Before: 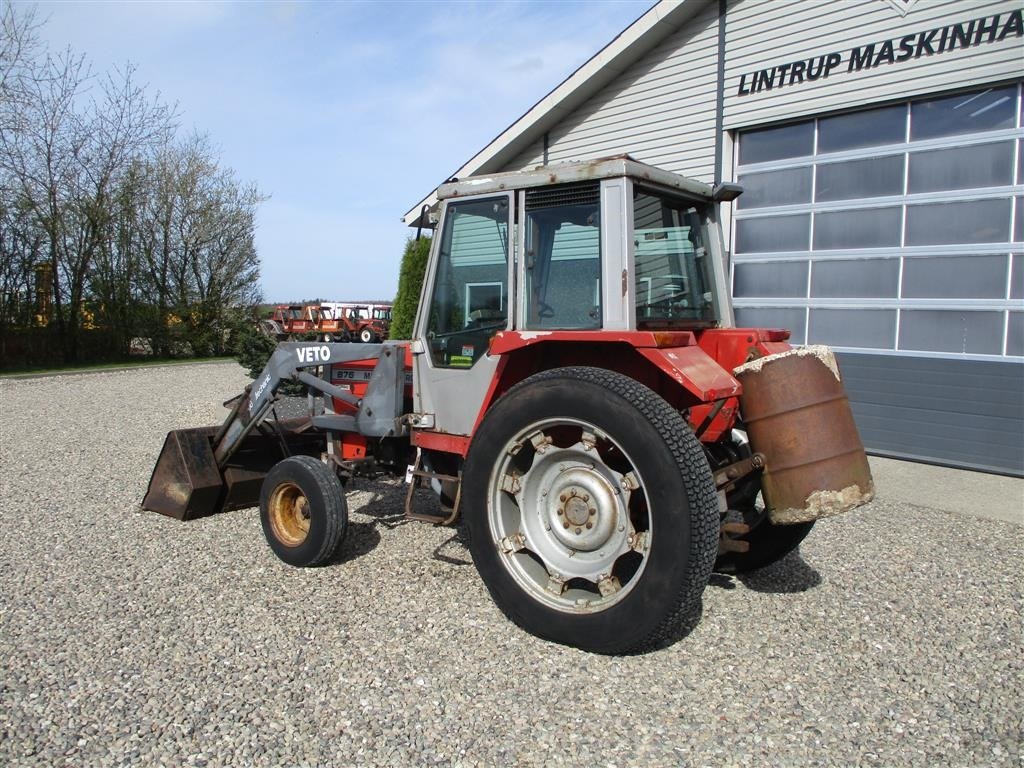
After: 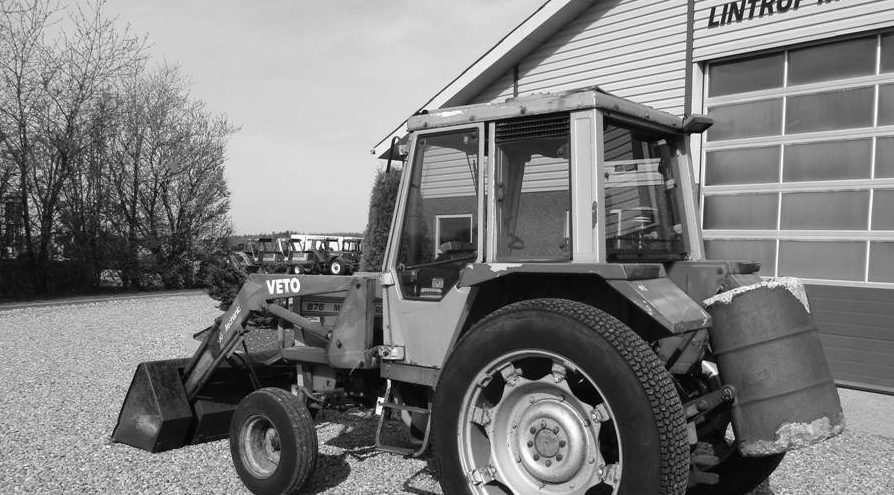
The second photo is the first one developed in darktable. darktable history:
monochrome: on, module defaults
crop: left 3.015%, top 8.969%, right 9.647%, bottom 26.457%
velvia: on, module defaults
